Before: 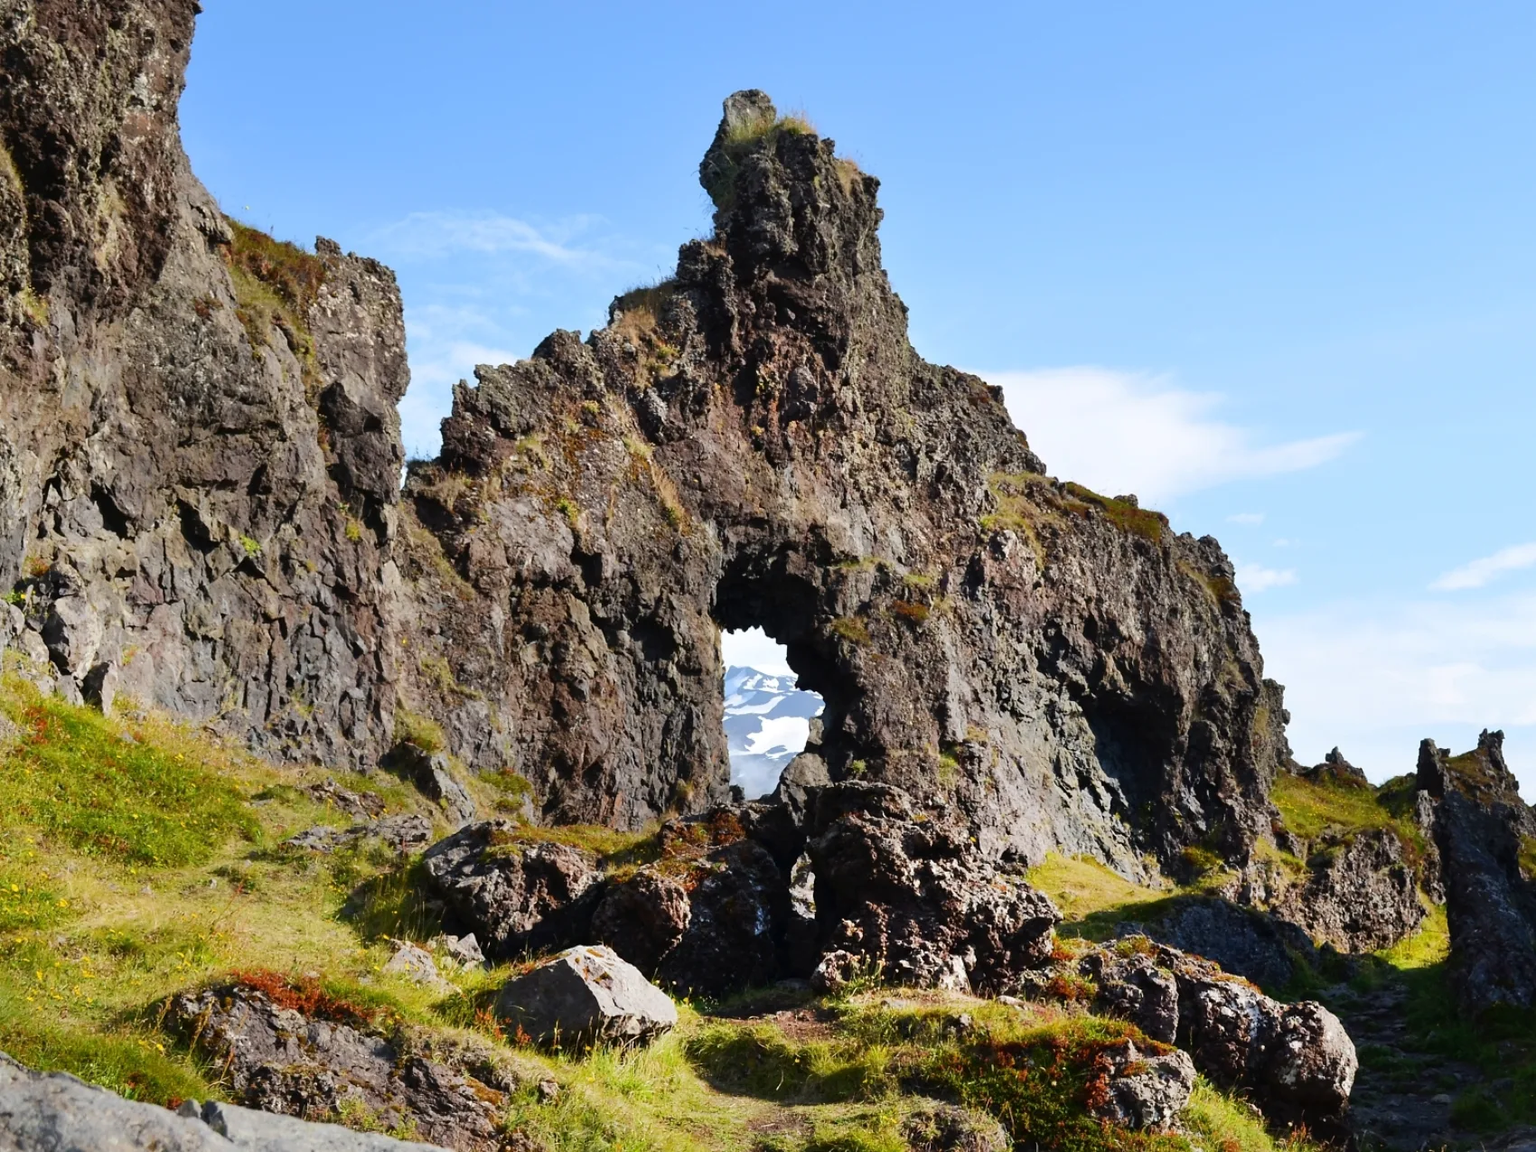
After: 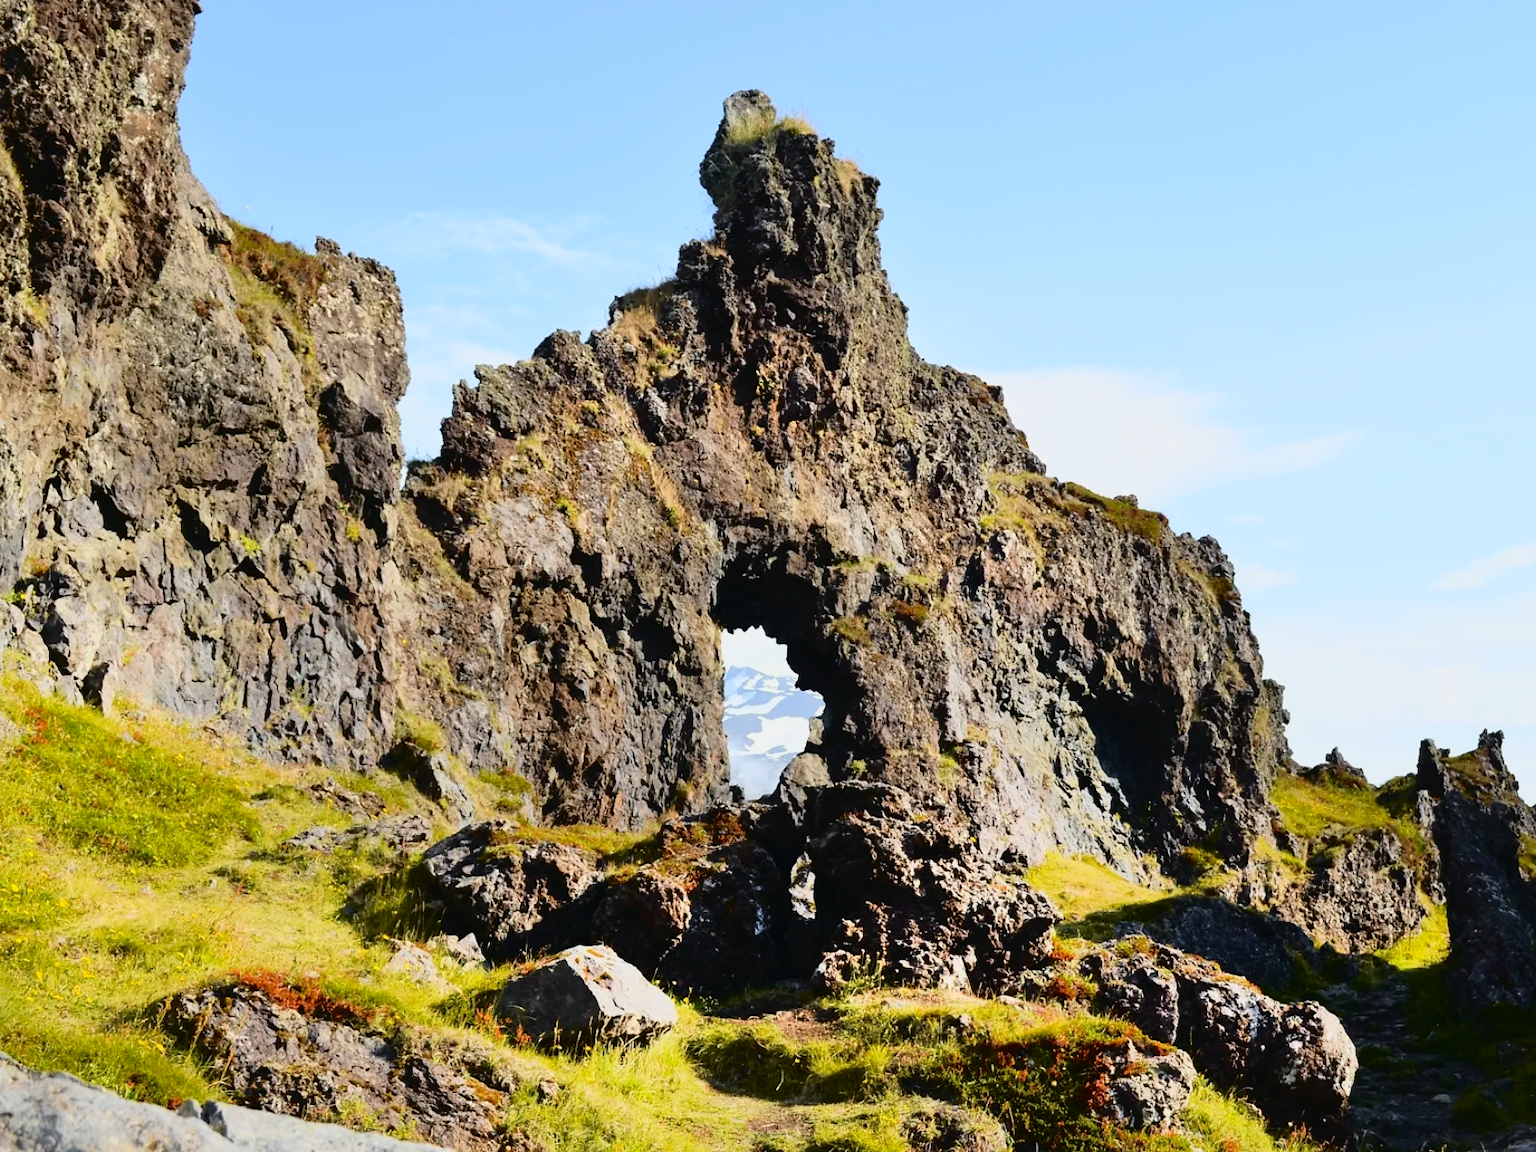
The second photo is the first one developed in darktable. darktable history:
tone curve: curves: ch0 [(0, 0.013) (0.129, 0.1) (0.291, 0.375) (0.46, 0.576) (0.667, 0.78) (0.851, 0.903) (0.997, 0.951)]; ch1 [(0, 0) (0.353, 0.344) (0.45, 0.46) (0.498, 0.495) (0.528, 0.531) (0.563, 0.566) (0.592, 0.609) (0.657, 0.672) (1, 1)]; ch2 [(0, 0) (0.333, 0.346) (0.375, 0.375) (0.427, 0.44) (0.5, 0.501) (0.505, 0.505) (0.544, 0.573) (0.576, 0.615) (0.612, 0.644) (0.66, 0.715) (1, 1)], color space Lab, independent channels, preserve colors none
